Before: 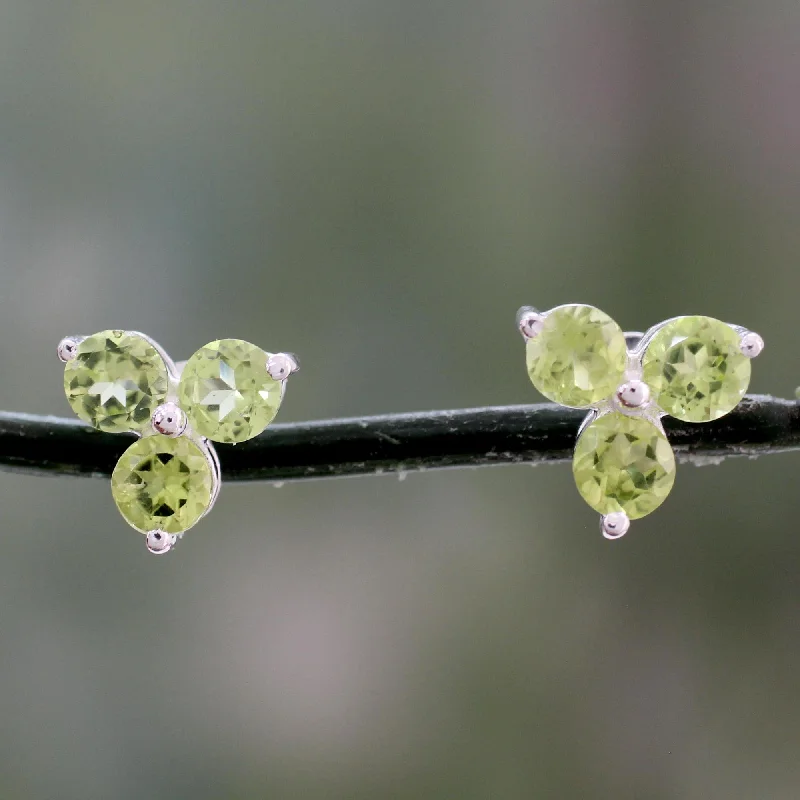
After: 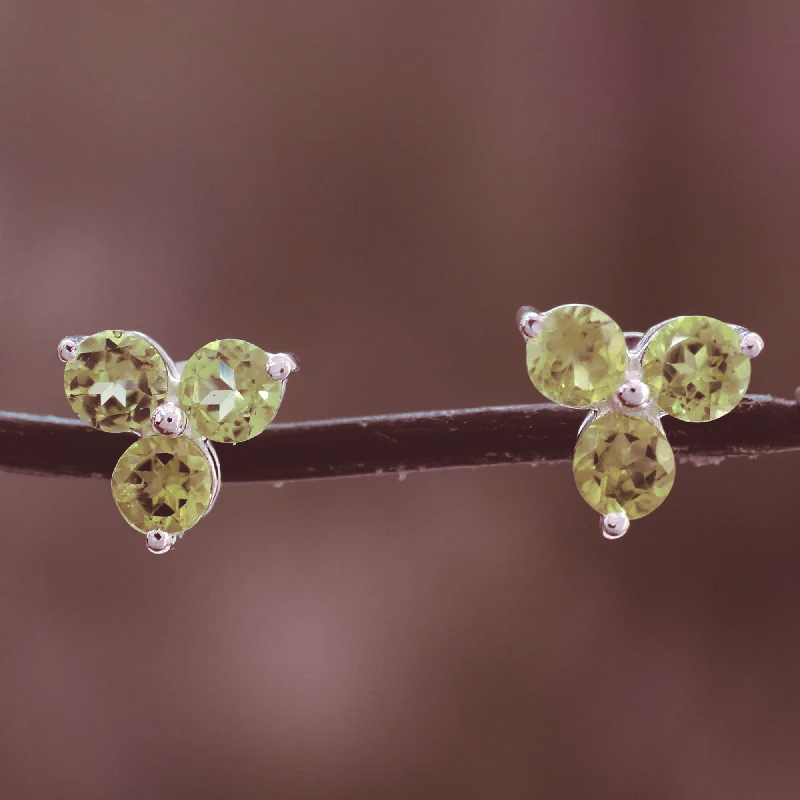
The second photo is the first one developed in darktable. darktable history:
contrast brightness saturation: contrast 0.03, brightness -0.04
rgb curve: curves: ch0 [(0, 0.186) (0.314, 0.284) (0.775, 0.708) (1, 1)], compensate middle gray true, preserve colors none
split-toning: on, module defaults
